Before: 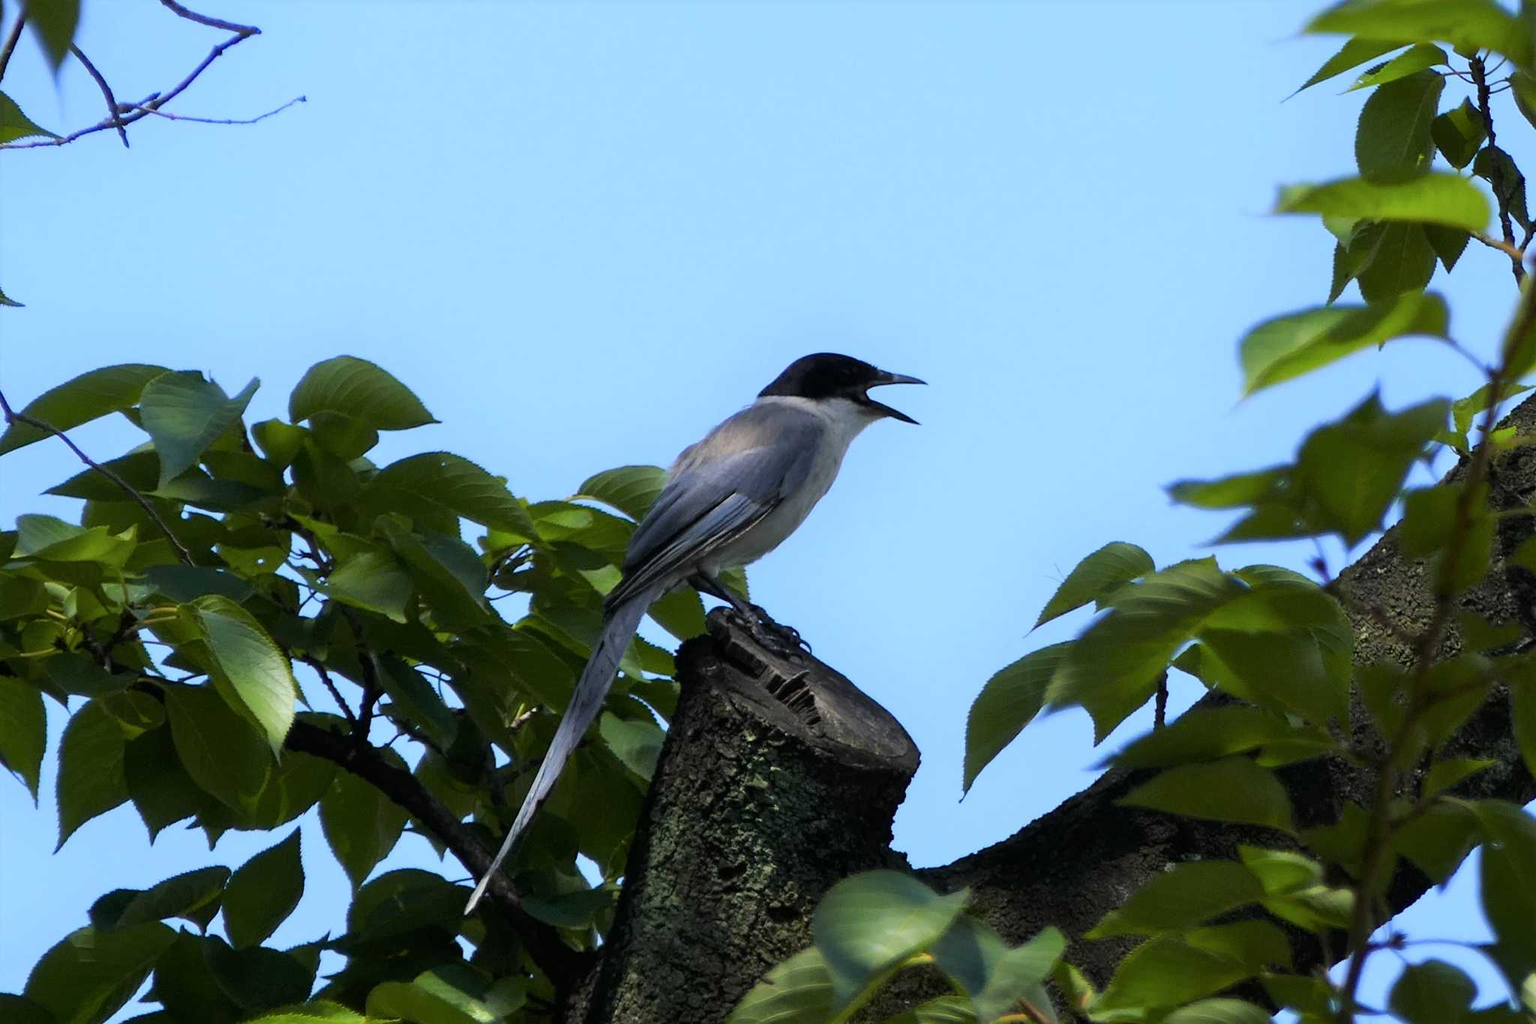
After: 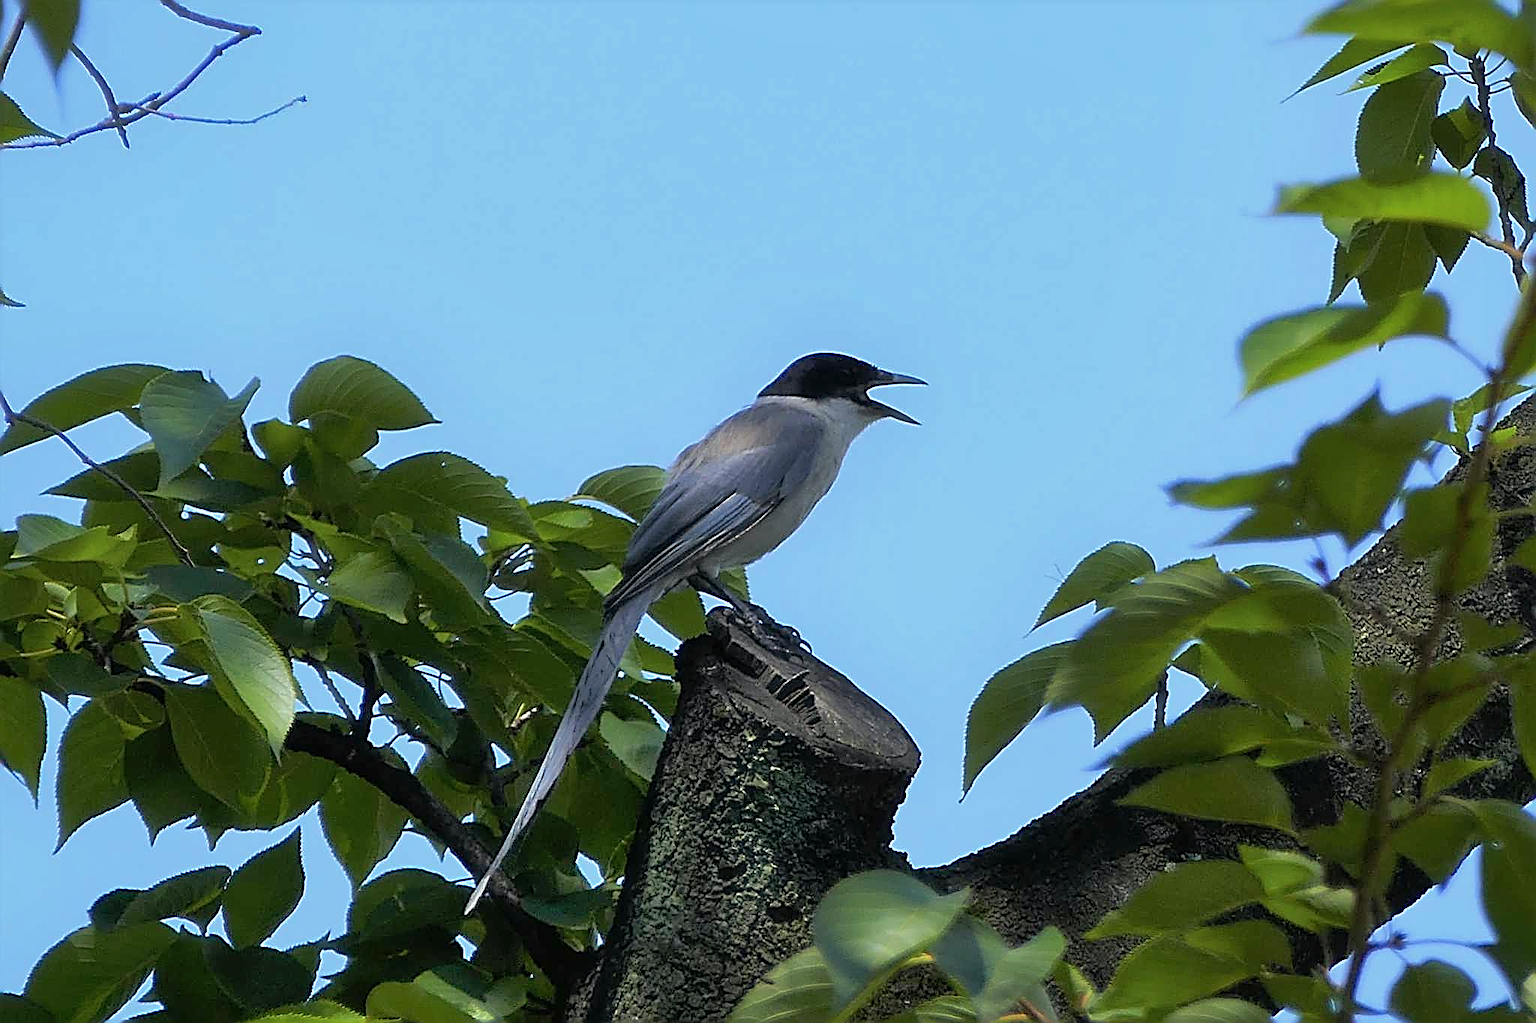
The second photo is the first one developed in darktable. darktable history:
haze removal: strength -0.1, adaptive false
sharpen: amount 1.861
shadows and highlights: on, module defaults
